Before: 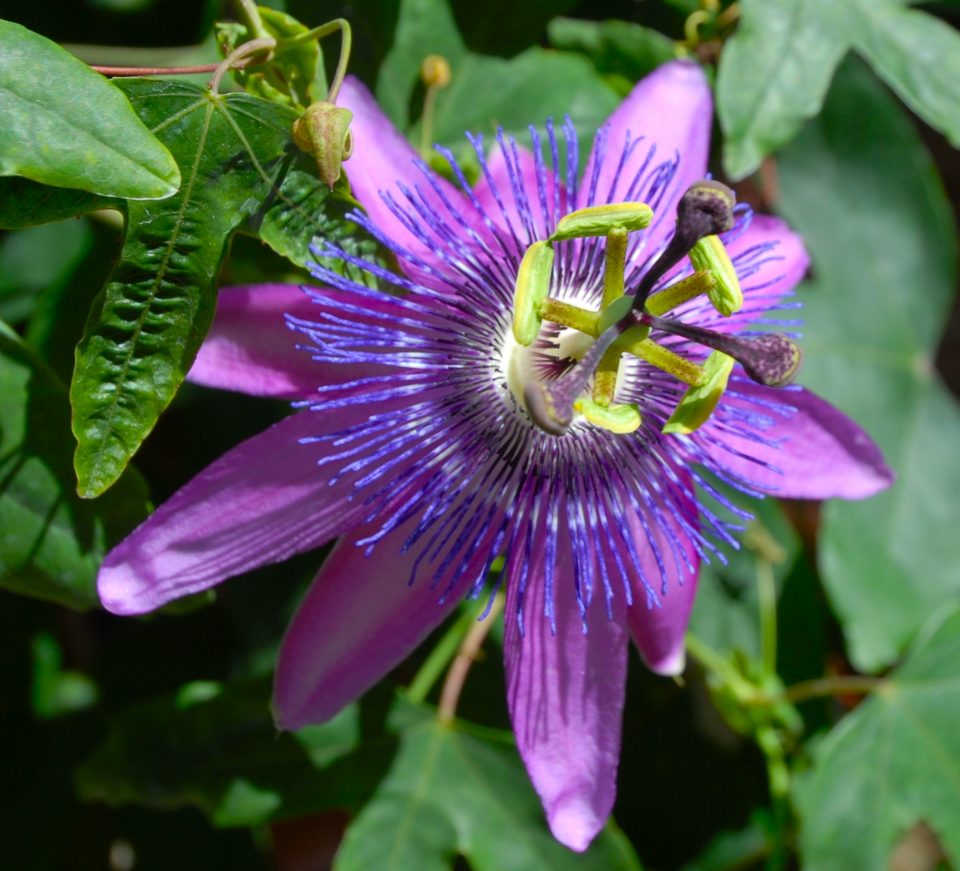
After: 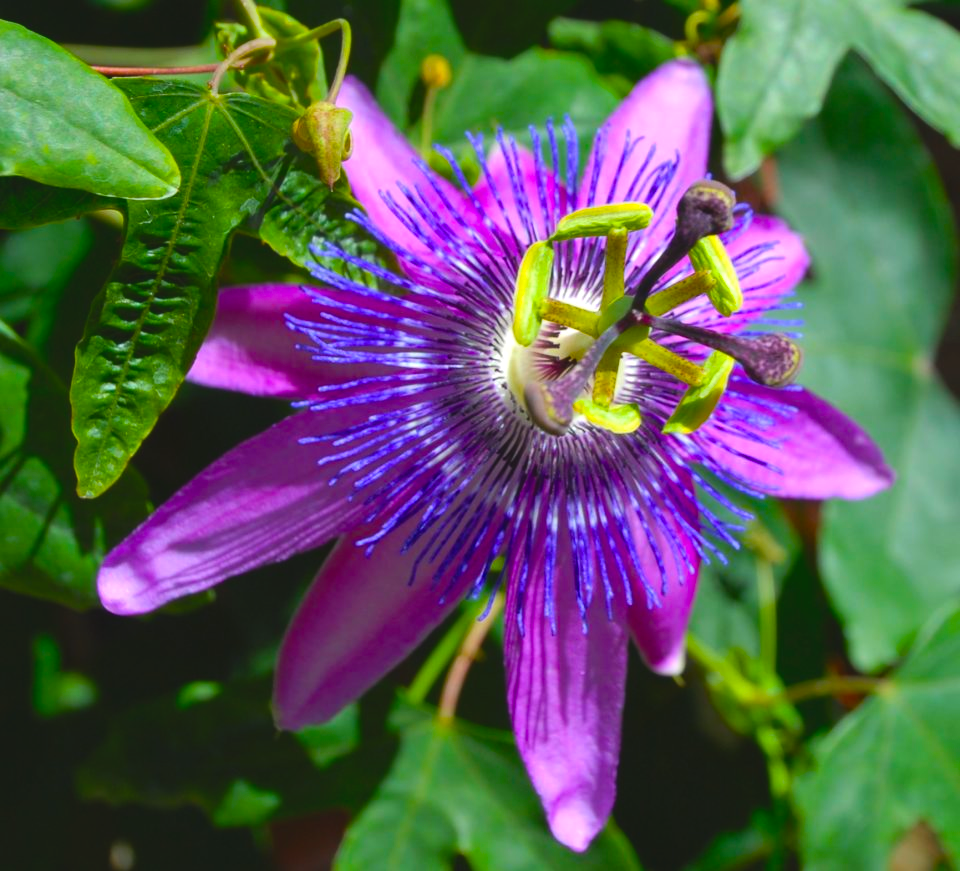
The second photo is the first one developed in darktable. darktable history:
color balance rgb: linear chroma grading › global chroma 10%, perceptual saturation grading › global saturation 30%, global vibrance 10%
exposure: black level correction -0.008, exposure 0.067 EV, compensate highlight preservation false
local contrast: mode bilateral grid, contrast 100, coarseness 100, detail 108%, midtone range 0.2
